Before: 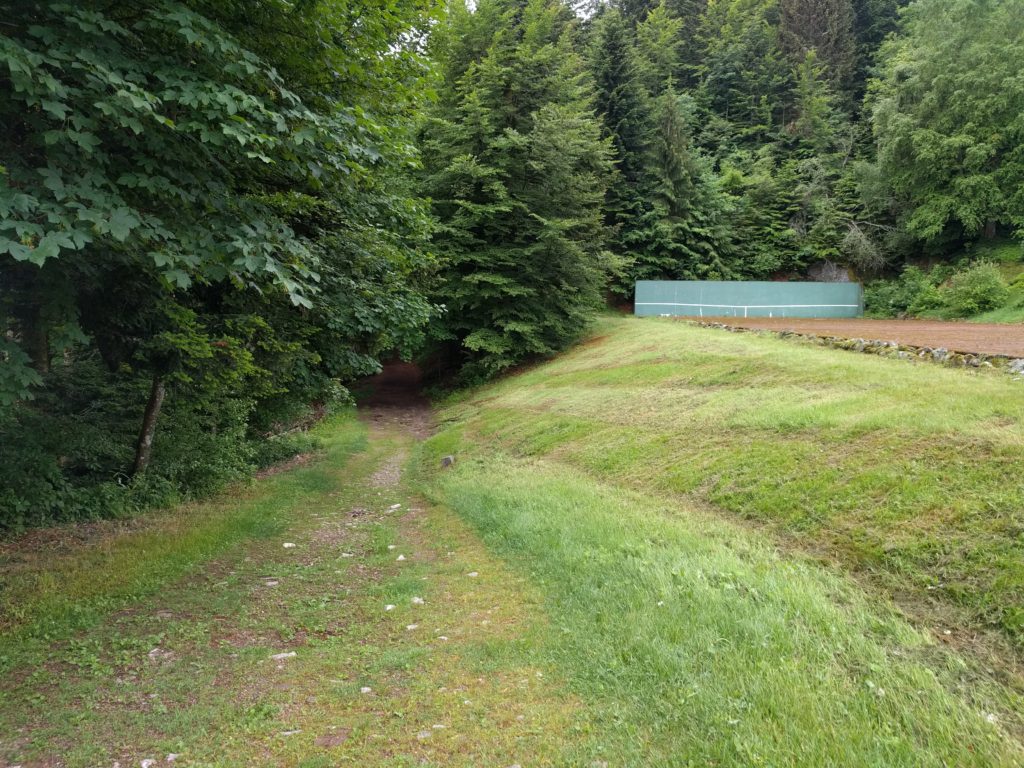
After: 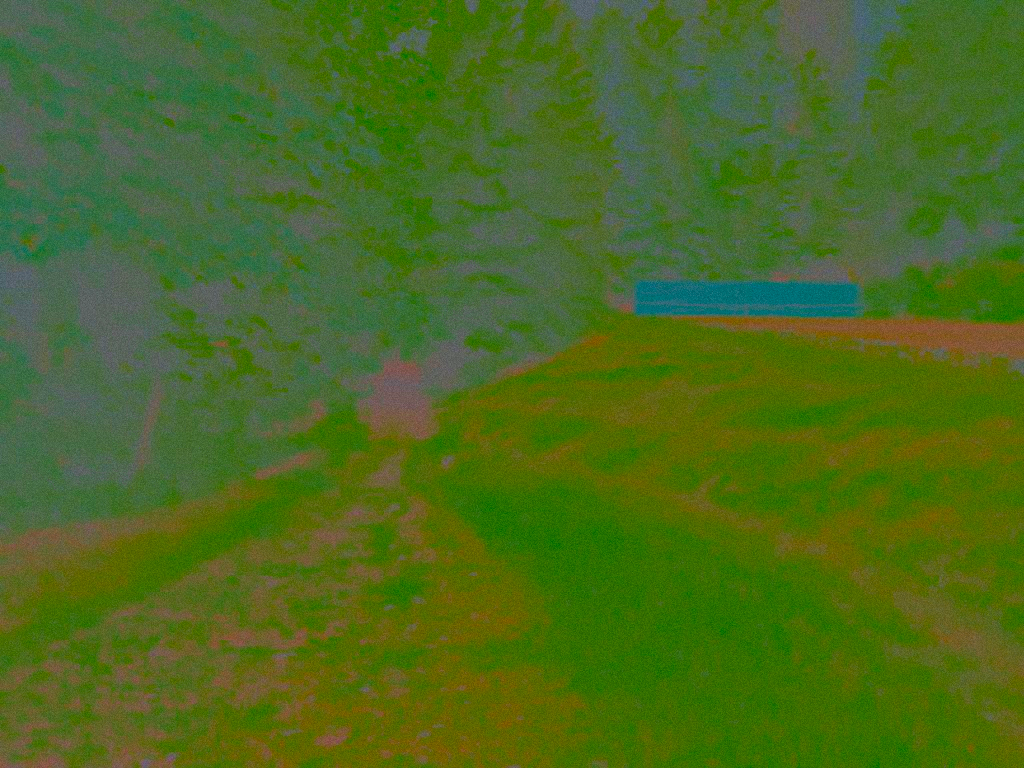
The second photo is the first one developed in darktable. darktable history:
exposure: compensate highlight preservation false
white balance: red 0.986, blue 1.01
velvia: strength 15%
shadows and highlights: shadows 53, soften with gaussian
contrast brightness saturation: contrast -0.99, brightness -0.17, saturation 0.75
color correction: saturation 0.98
grain: coarseness 0.09 ISO
